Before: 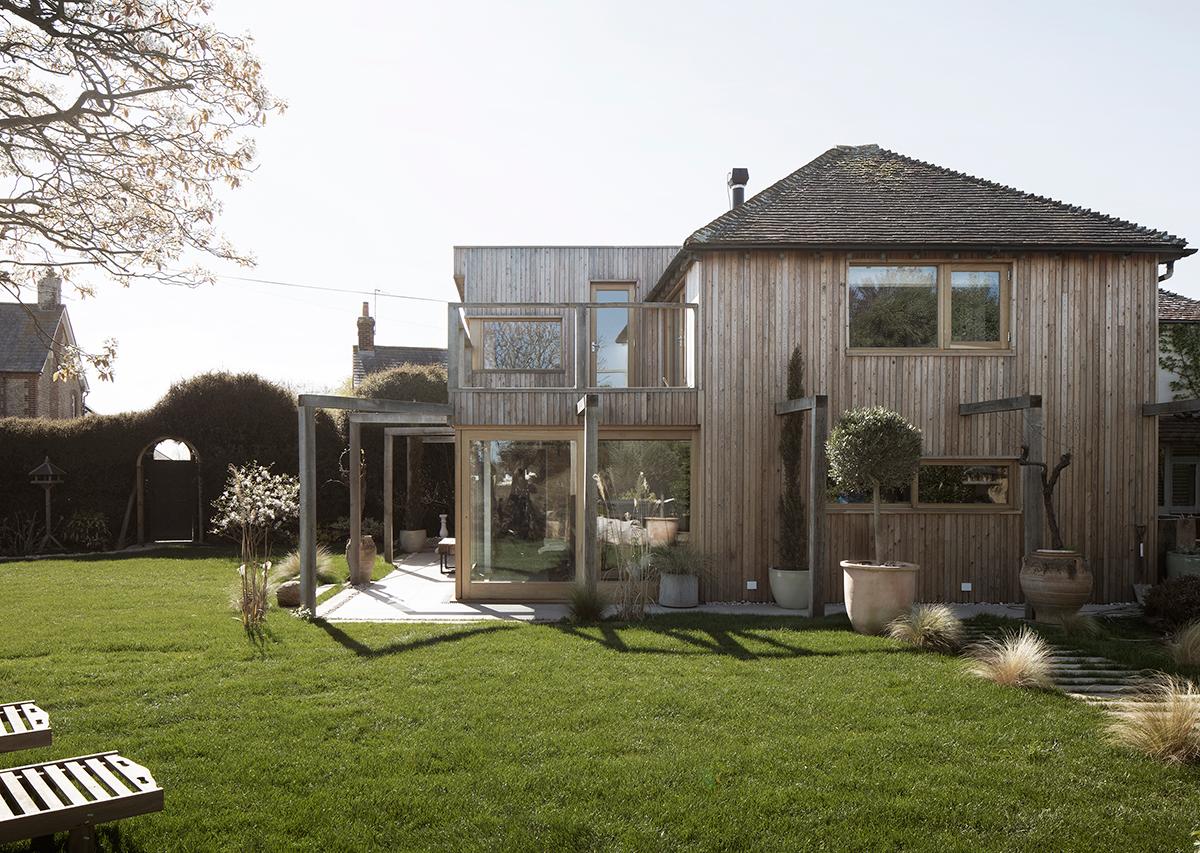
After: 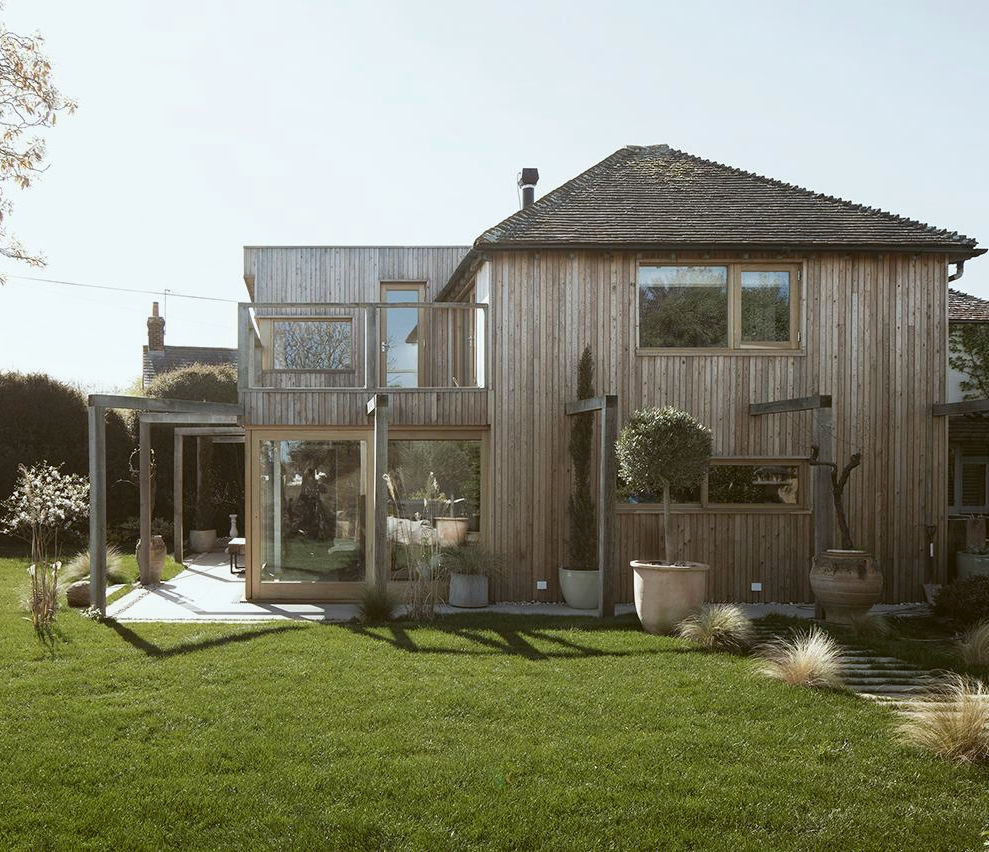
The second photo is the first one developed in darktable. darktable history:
color balance: lift [1.004, 1.002, 1.002, 0.998], gamma [1, 1.007, 1.002, 0.993], gain [1, 0.977, 1.013, 1.023], contrast -3.64%
crop: left 17.582%, bottom 0.031%
